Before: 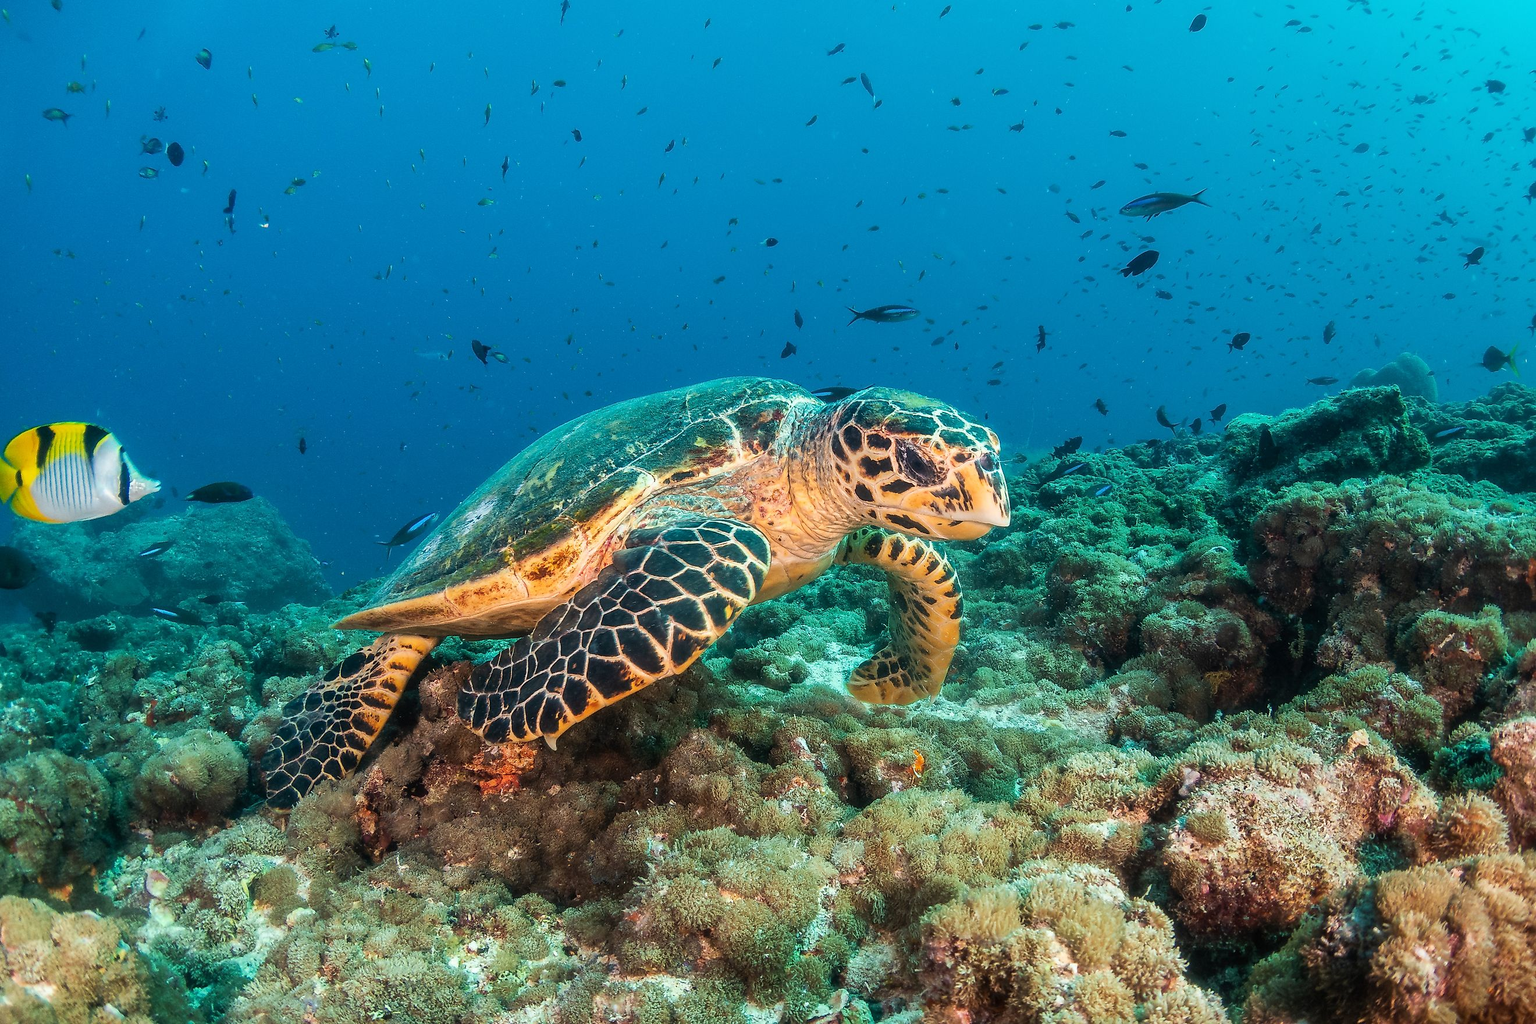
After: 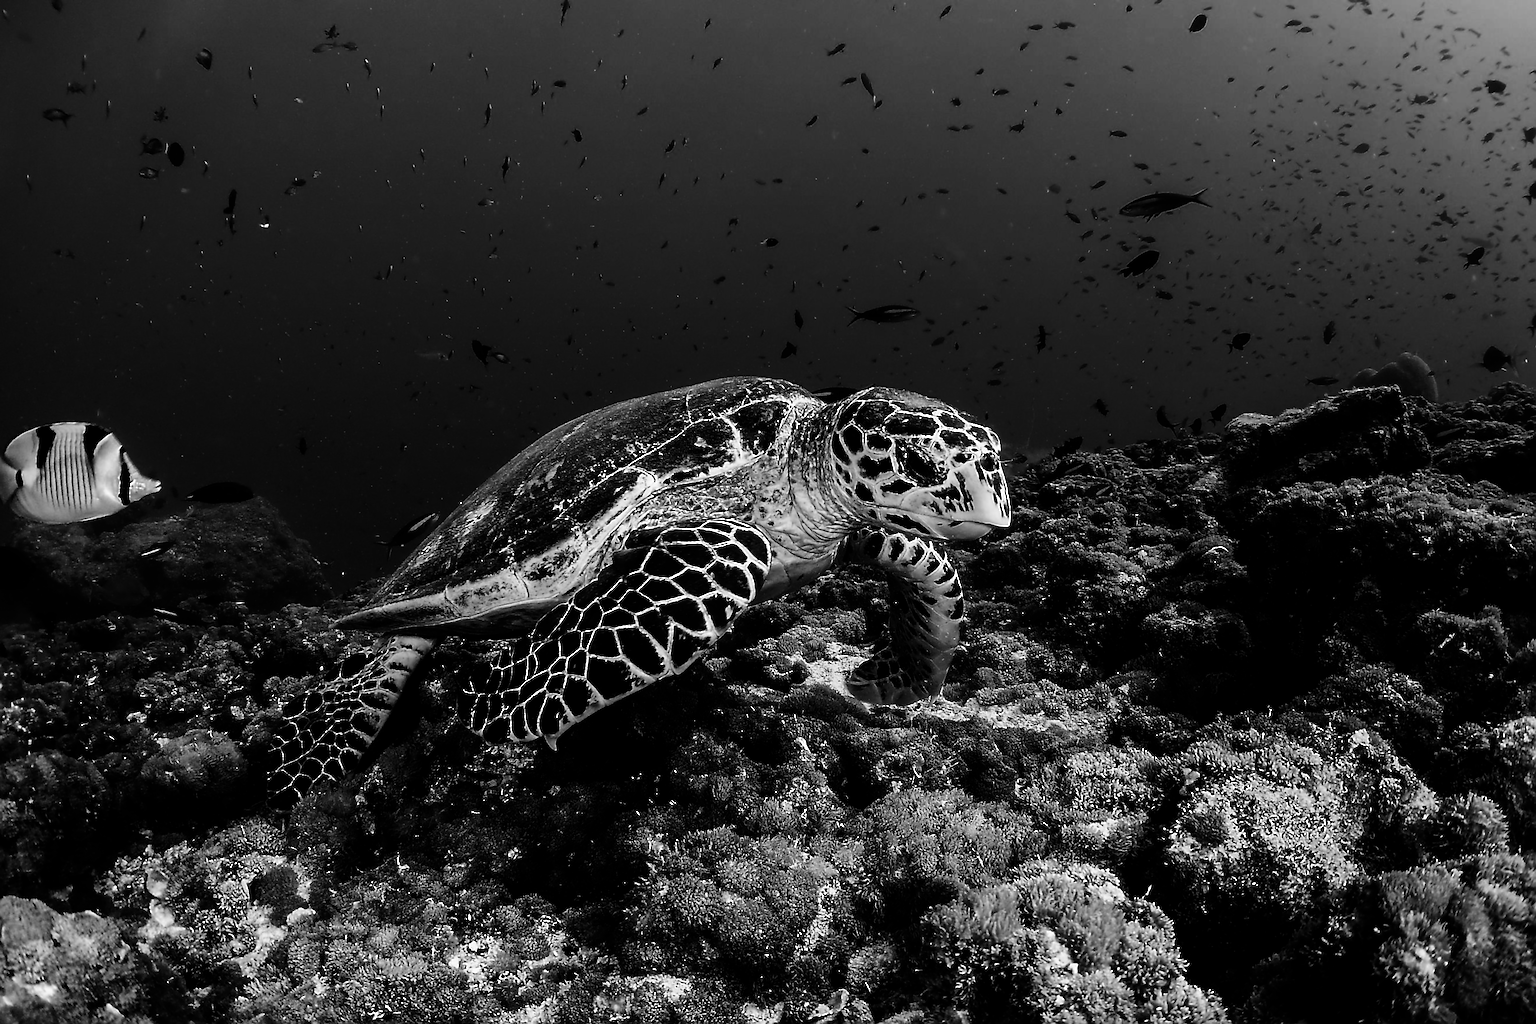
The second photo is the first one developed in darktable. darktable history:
lowpass: radius 0.76, contrast 1.56, saturation 0, unbound 0
contrast brightness saturation: brightness -1, saturation 1
sharpen: radius 1.4, amount 1.25, threshold 0.7
